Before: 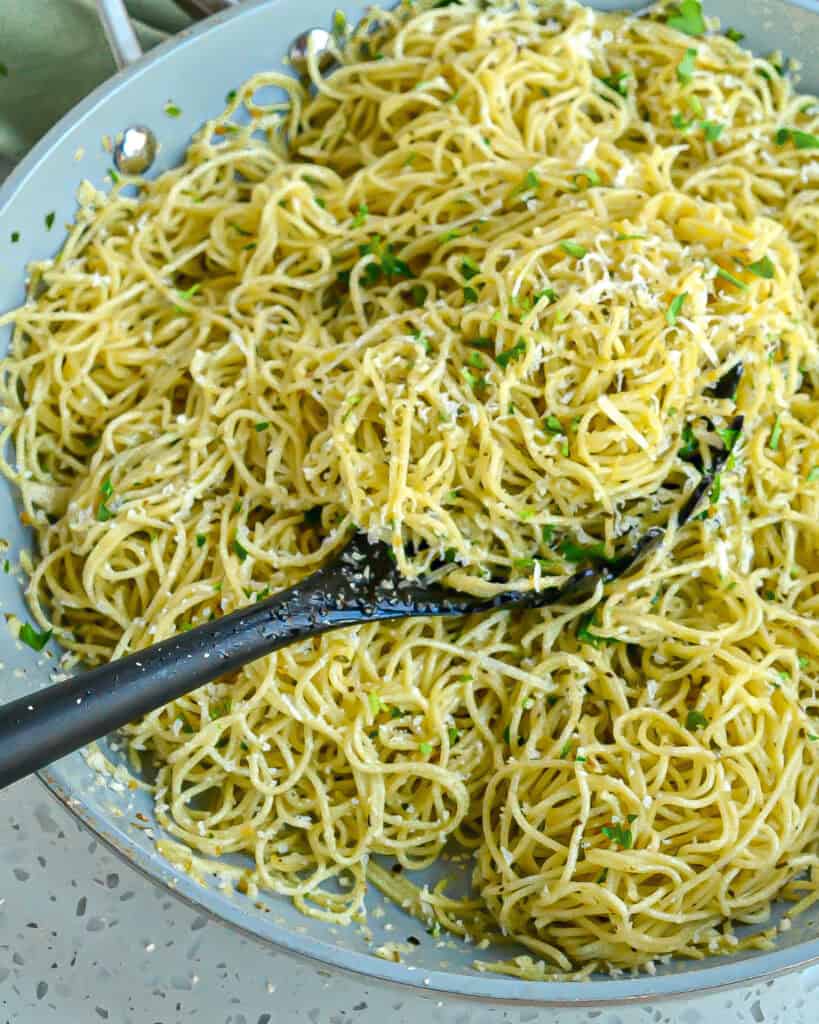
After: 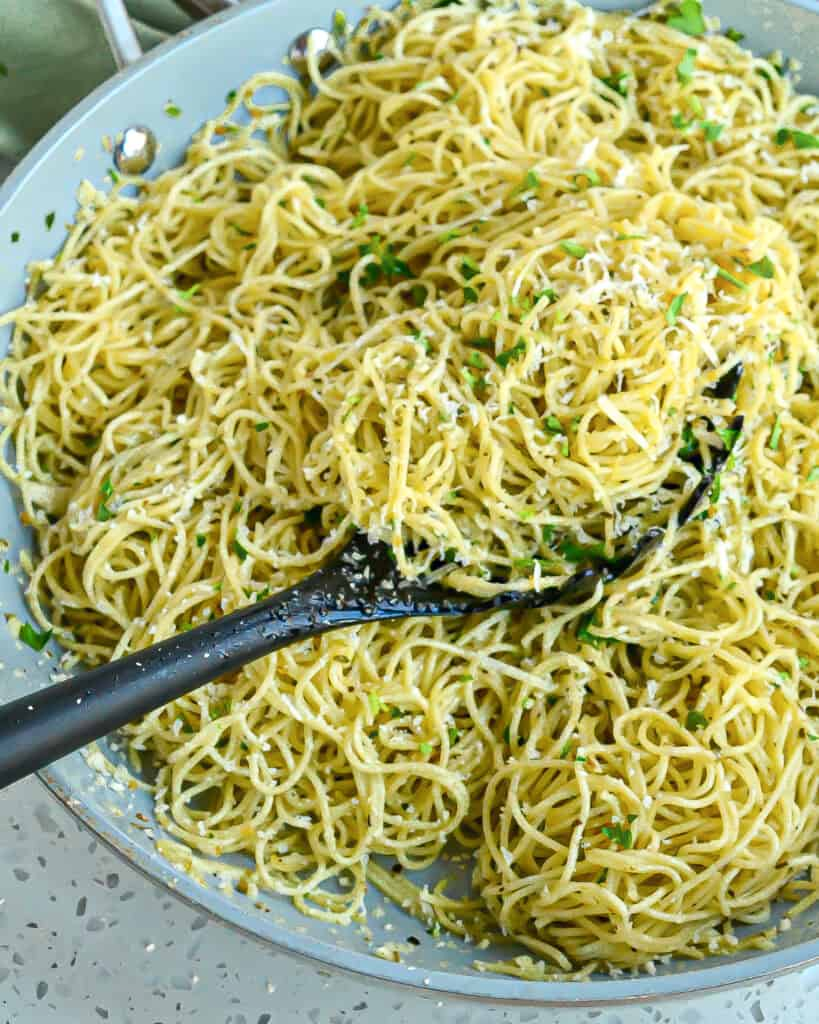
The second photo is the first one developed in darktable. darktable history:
color balance: mode lift, gamma, gain (sRGB)
exposure: exposure -0.01 EV, compensate highlight preservation false
shadows and highlights: shadows 0, highlights 40
